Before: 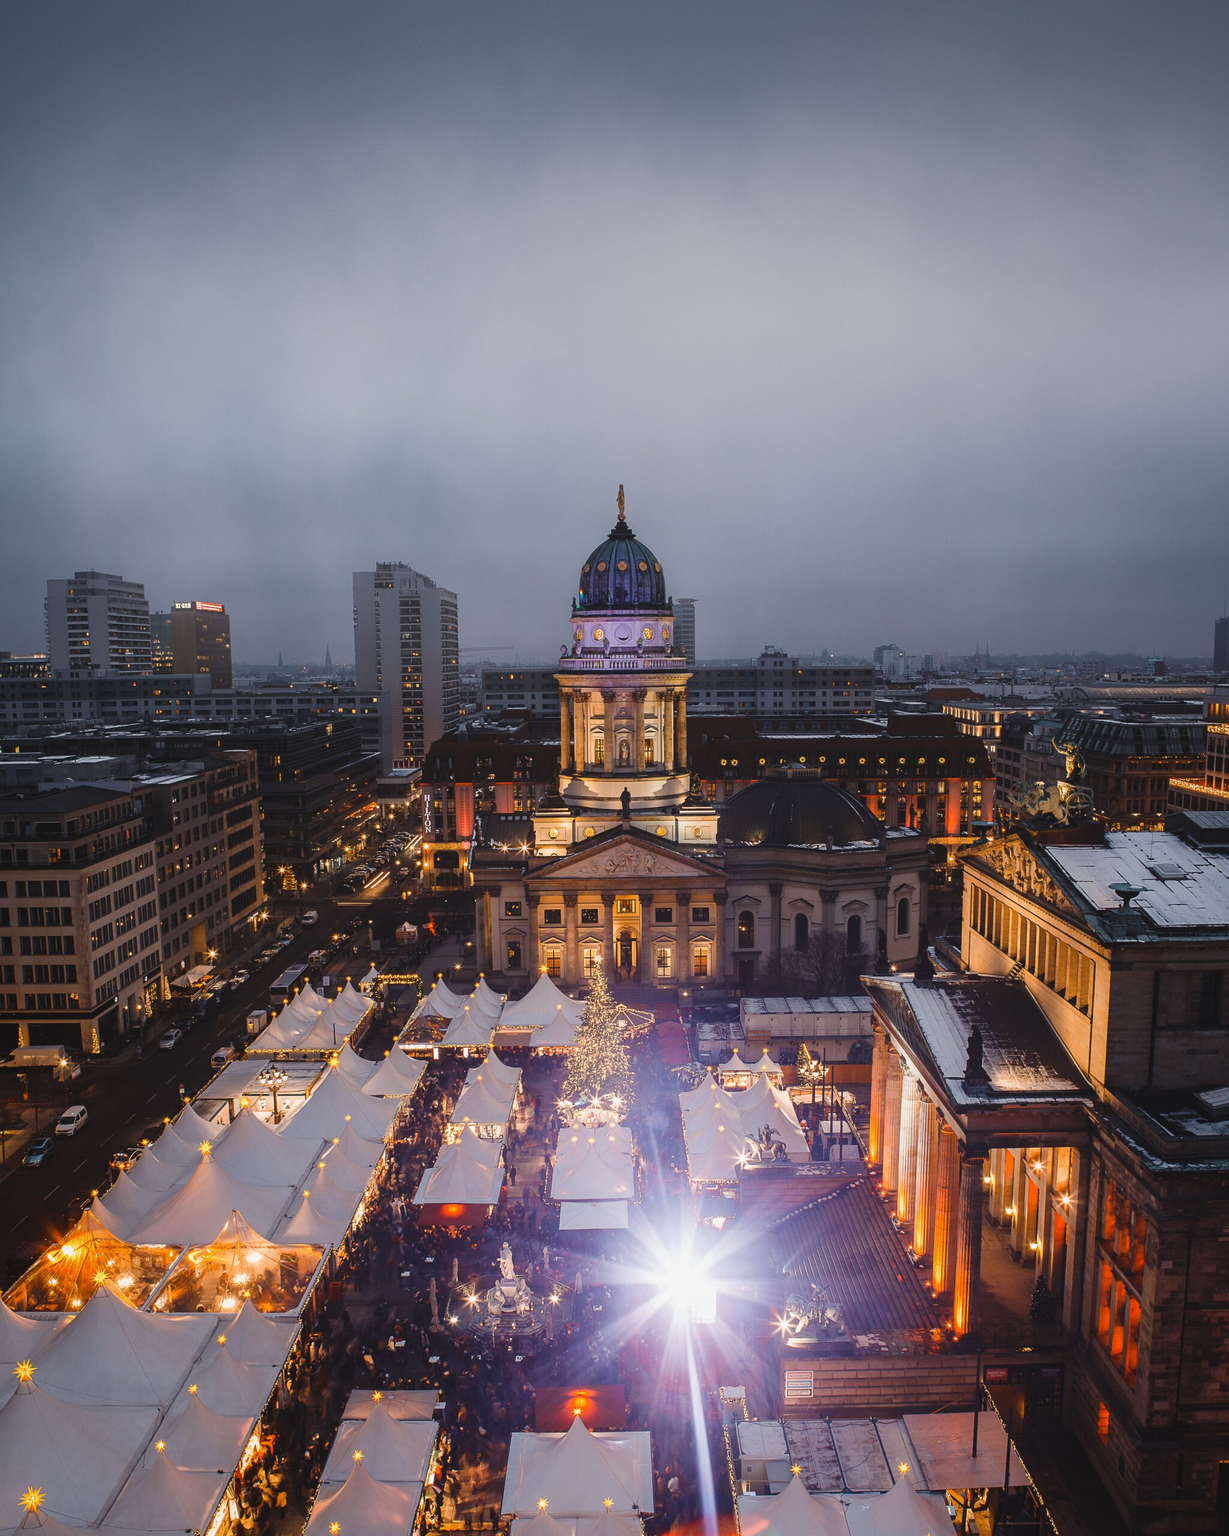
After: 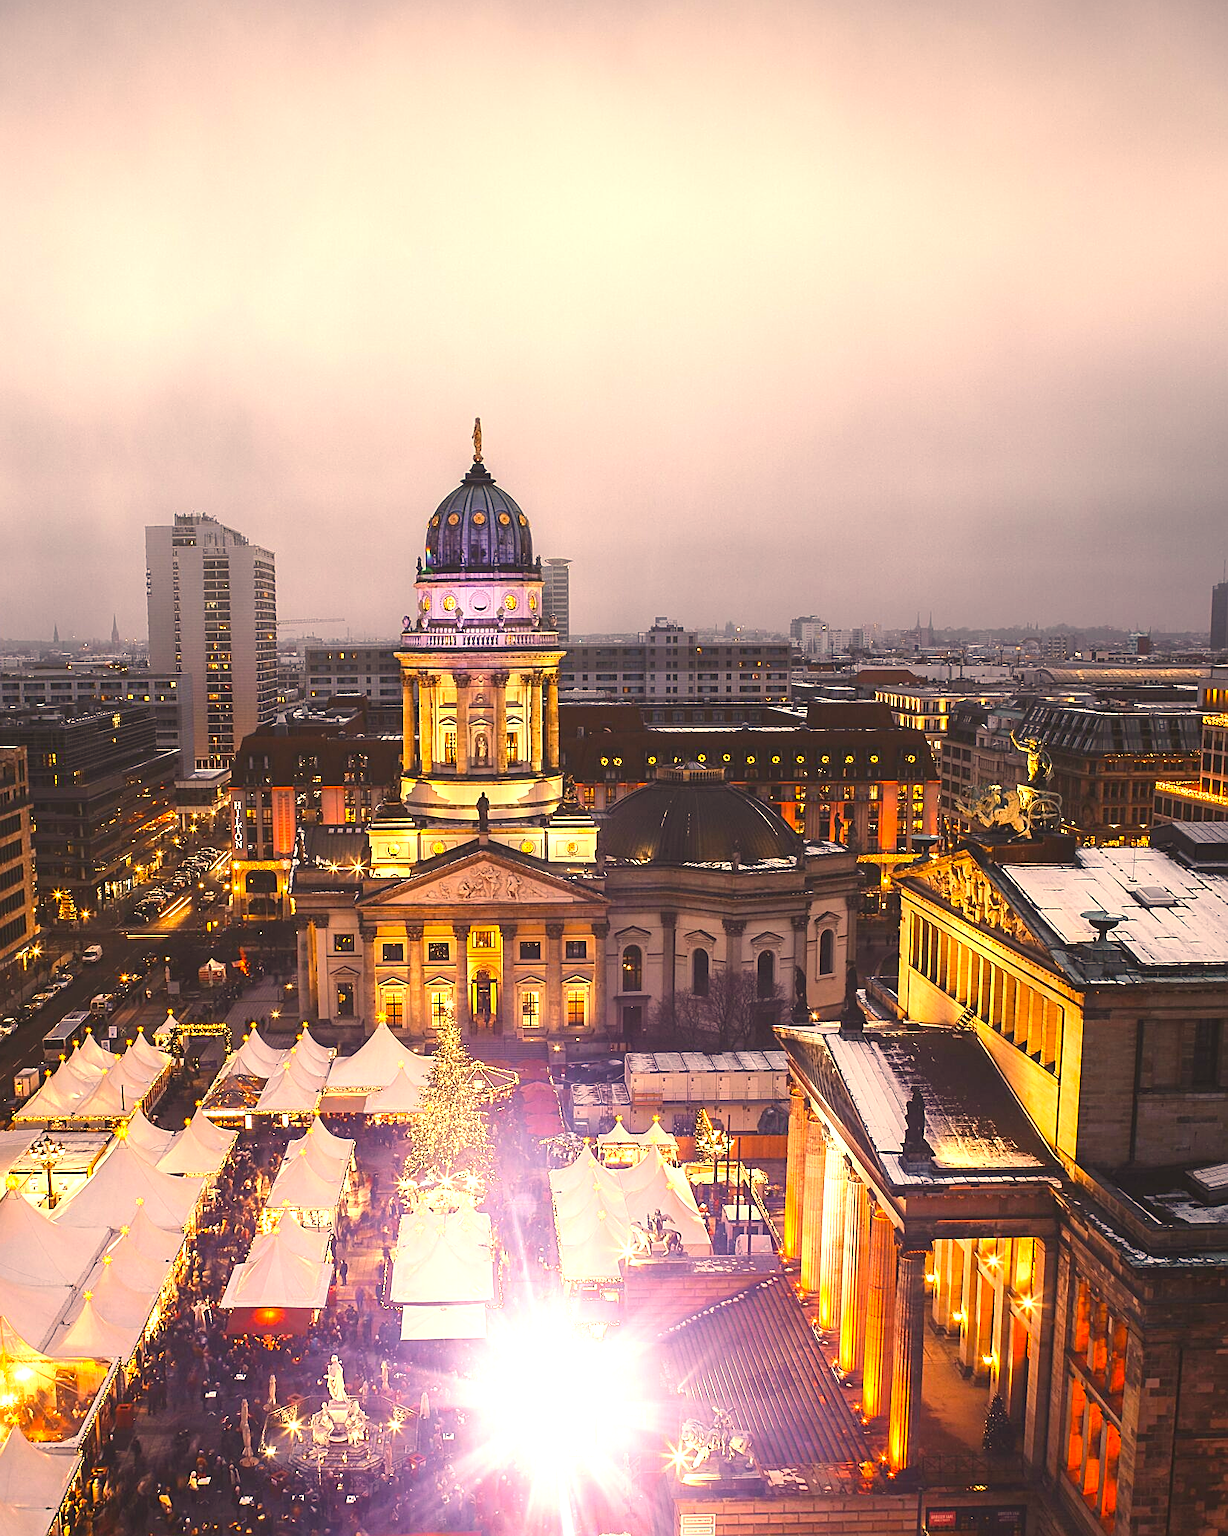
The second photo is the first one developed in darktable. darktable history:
color correction: highlights a* 15, highlights b* 31.55
sharpen: on, module defaults
exposure: exposure 1.25 EV, compensate exposure bias true, compensate highlight preservation false
crop: left 19.159%, top 9.58%, bottom 9.58%
